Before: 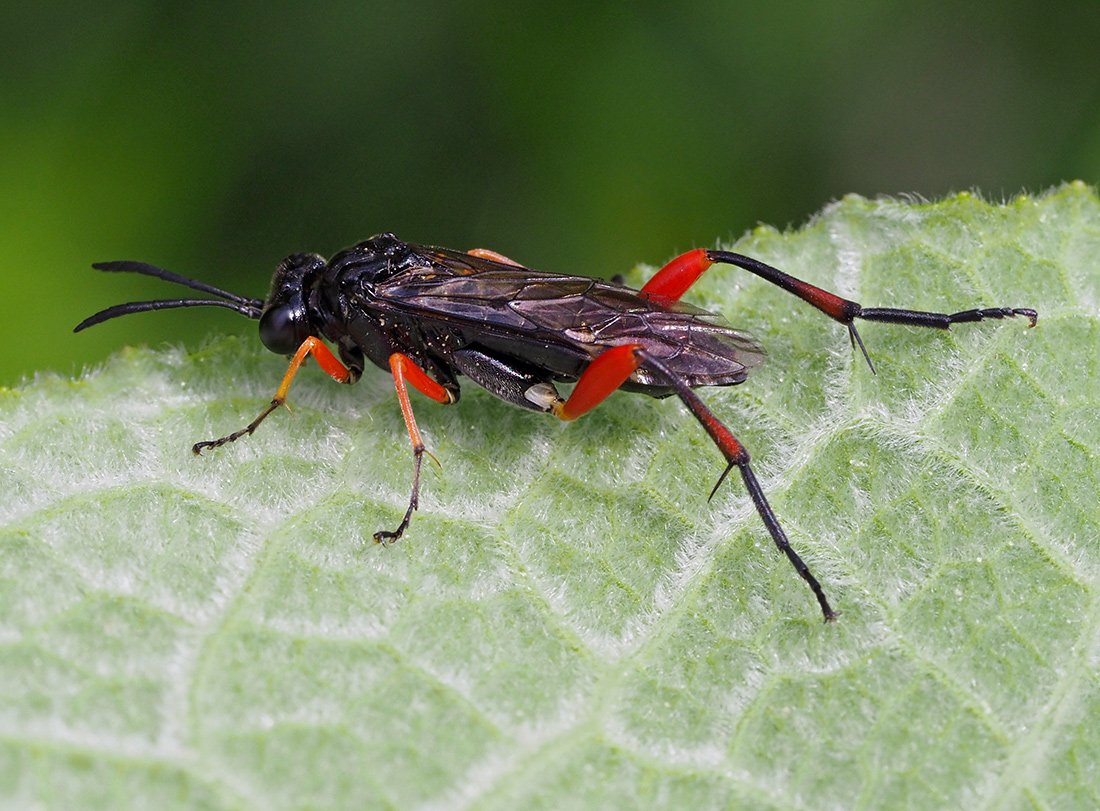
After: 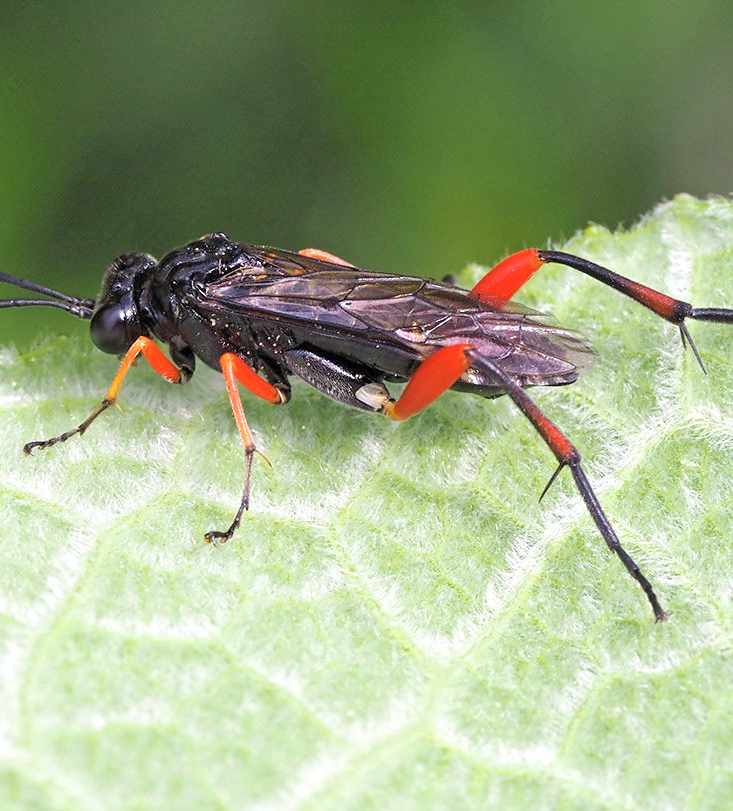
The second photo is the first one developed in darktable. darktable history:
contrast brightness saturation: brightness 0.15
exposure: exposure 0.559 EV, compensate highlight preservation false
crop and rotate: left 15.446%, right 17.836%
